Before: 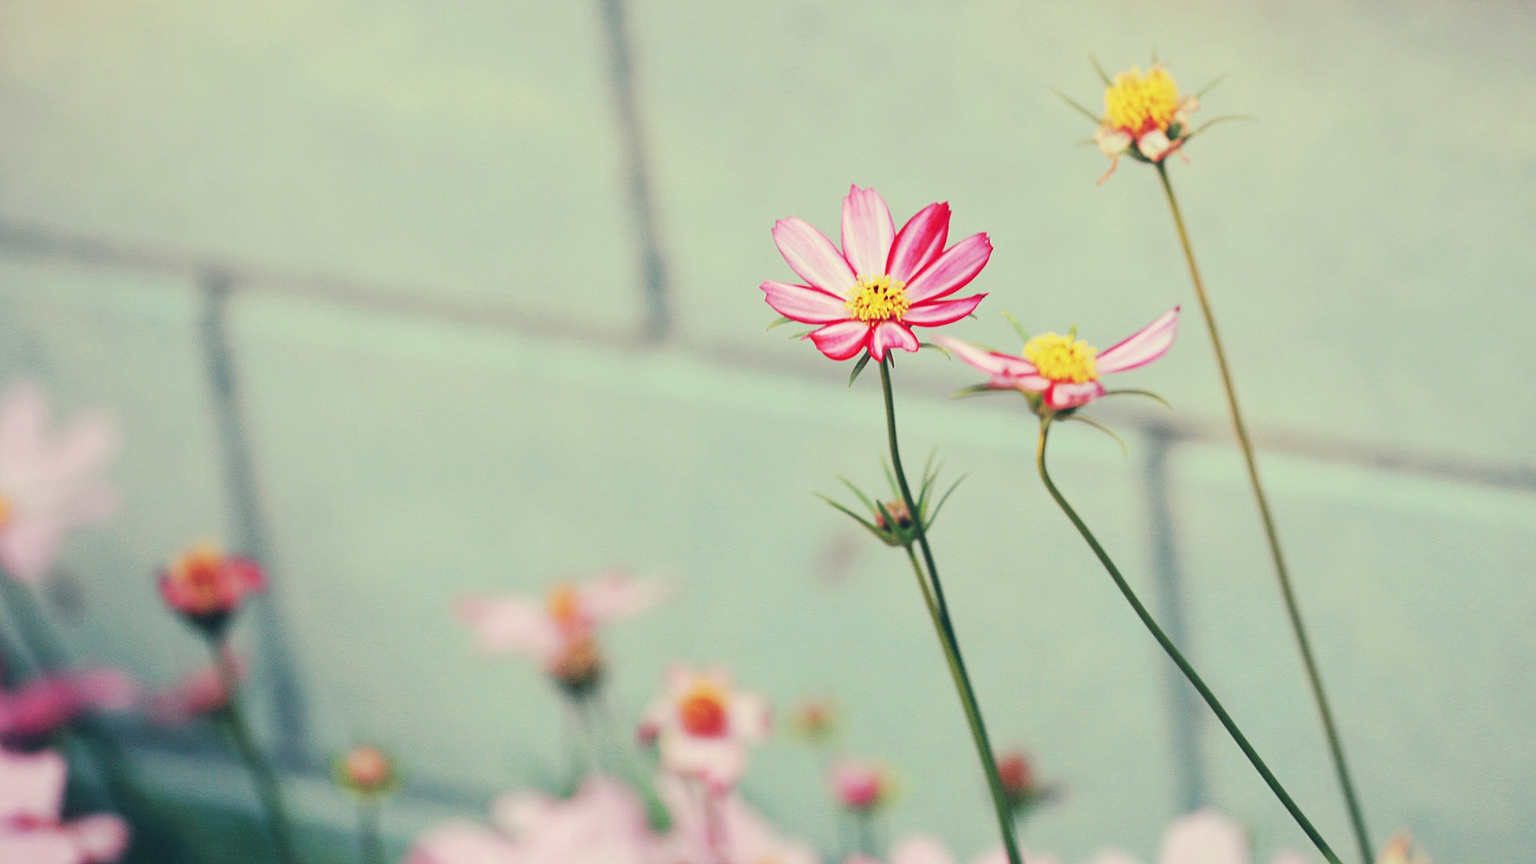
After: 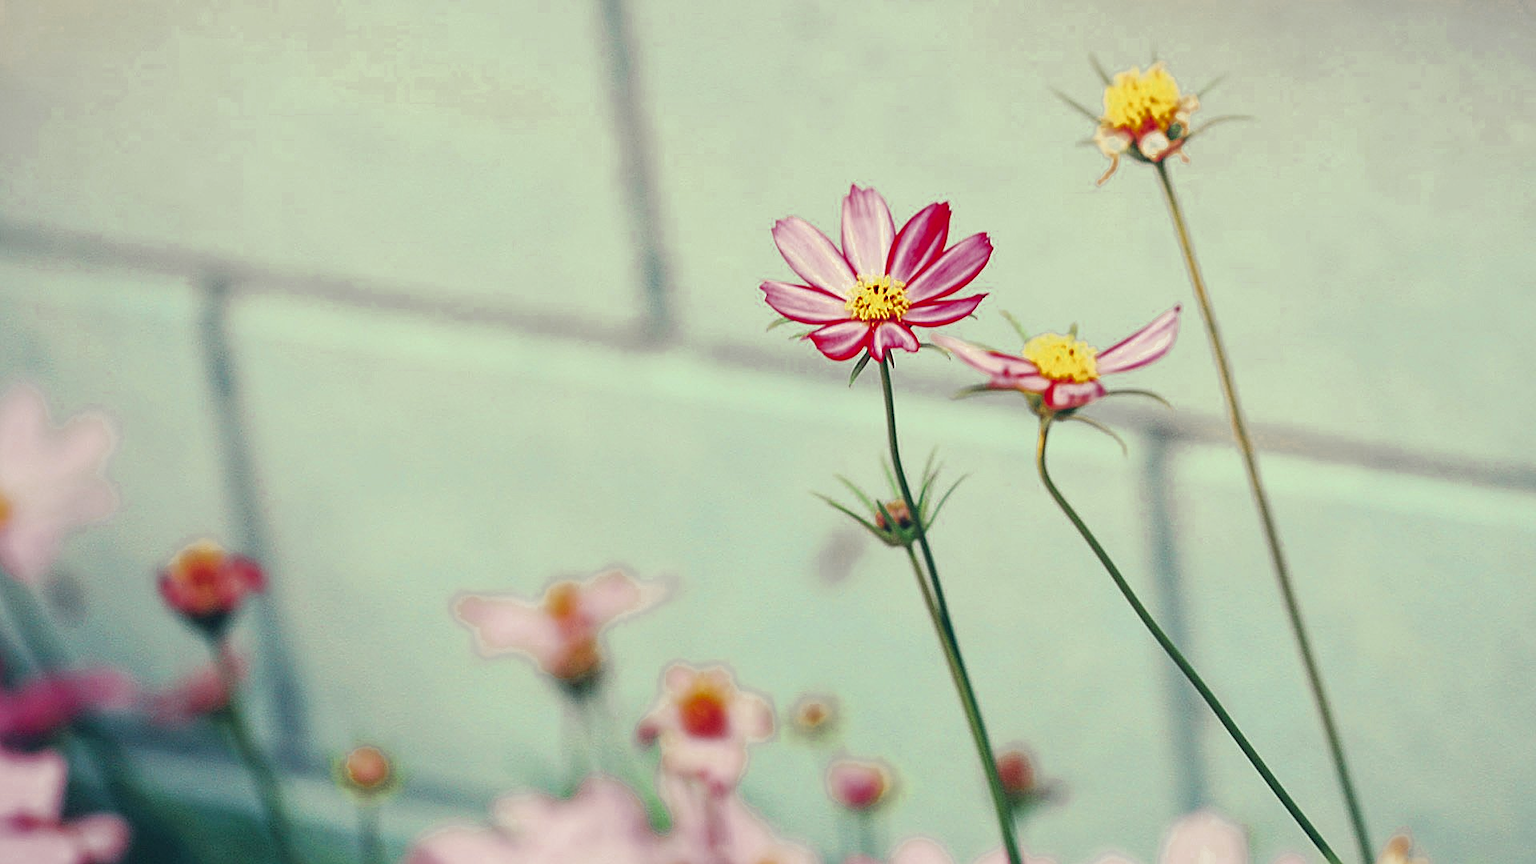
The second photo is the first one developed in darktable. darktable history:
color zones: curves: ch0 [(0.11, 0.396) (0.195, 0.36) (0.25, 0.5) (0.303, 0.412) (0.357, 0.544) (0.75, 0.5) (0.967, 0.328)]; ch1 [(0, 0.468) (0.112, 0.512) (0.202, 0.6) (0.25, 0.5) (0.307, 0.352) (0.357, 0.544) (0.75, 0.5) (0.963, 0.524)]
sharpen: on, module defaults
local contrast: highlights 100%, shadows 100%, detail 120%, midtone range 0.2
